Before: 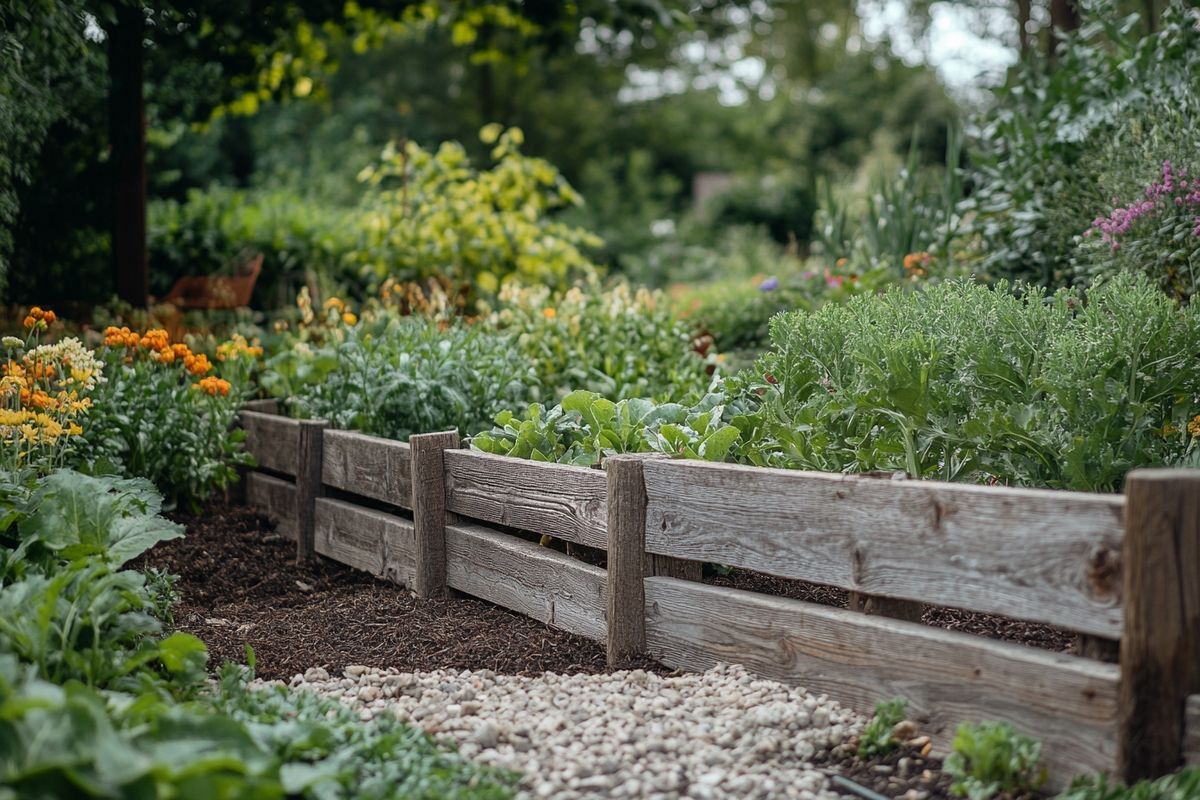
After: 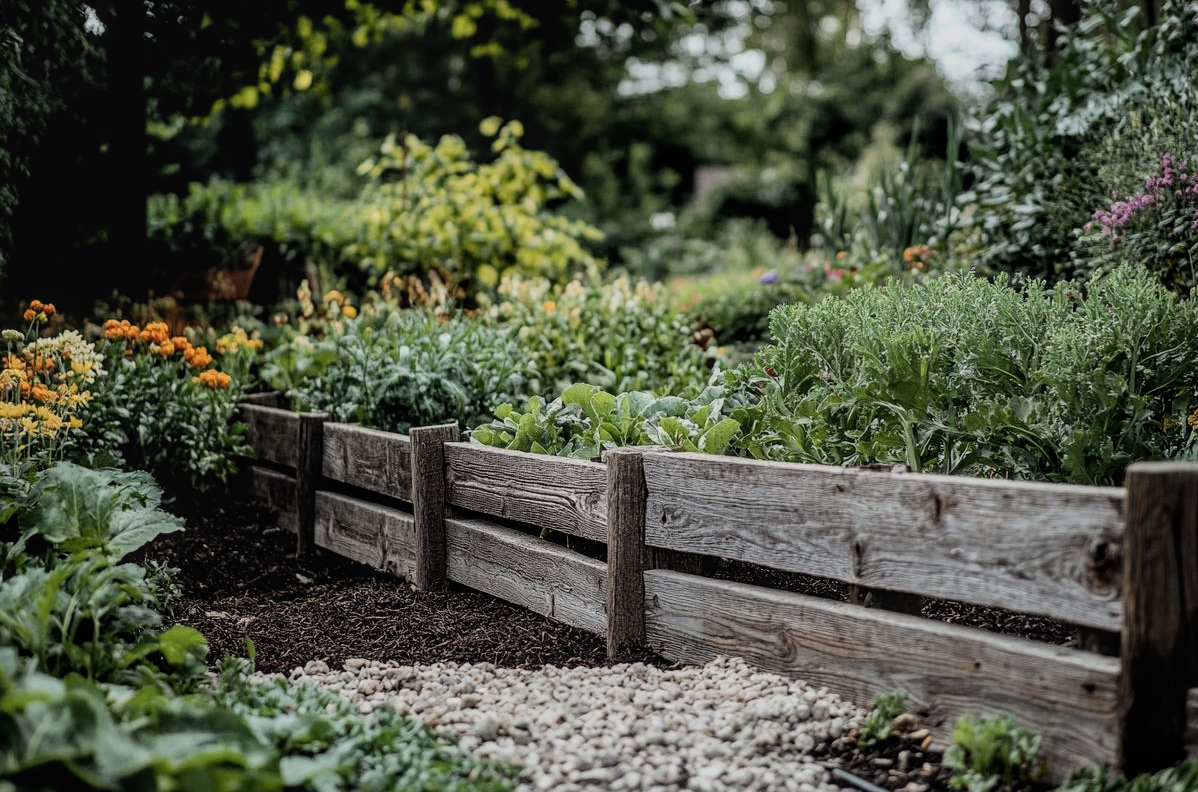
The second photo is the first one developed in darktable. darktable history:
filmic rgb: black relative exposure -5.14 EV, white relative exposure 3.98 EV, hardness 2.9, contrast 1.402, highlights saturation mix -19.49%
local contrast: on, module defaults
contrast brightness saturation: contrast -0.081, brightness -0.044, saturation -0.113
crop: top 0.885%, right 0.095%
